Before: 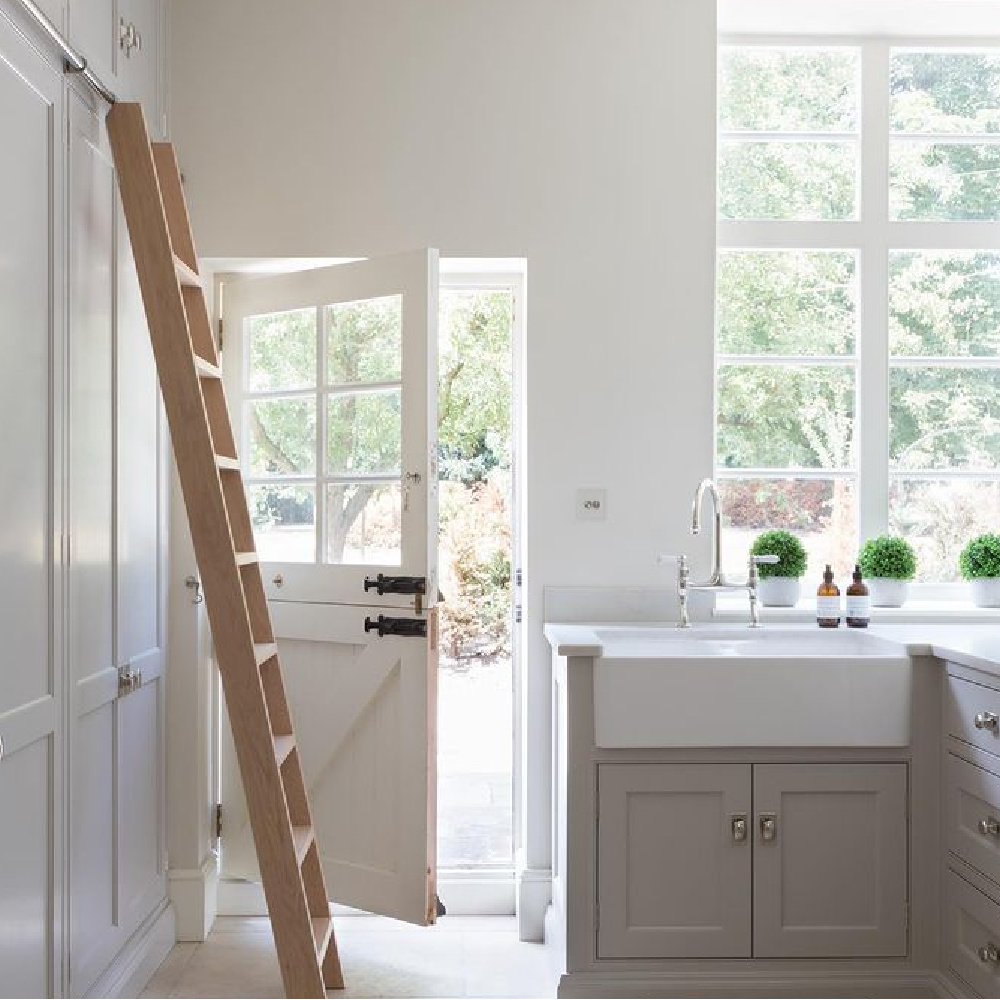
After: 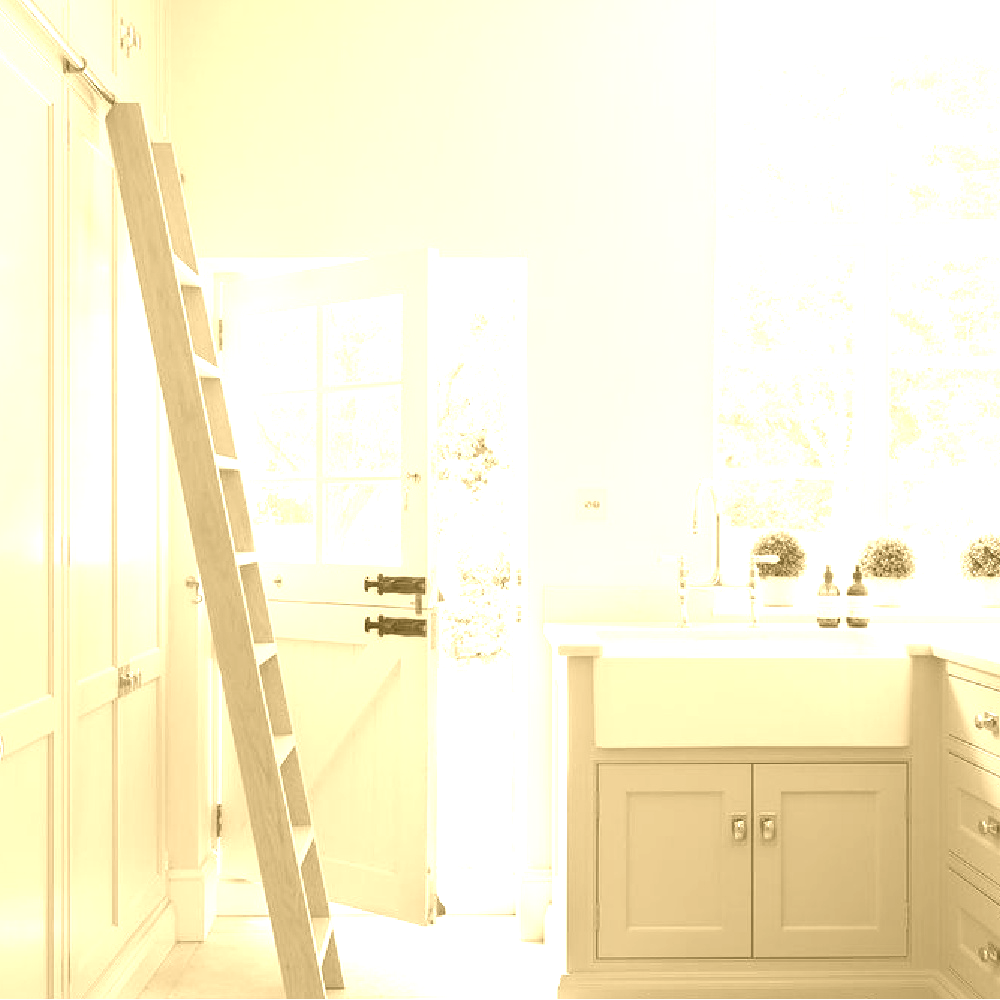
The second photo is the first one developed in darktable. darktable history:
colorize: hue 36°, source mix 100%
white balance: red 1.467, blue 0.684
